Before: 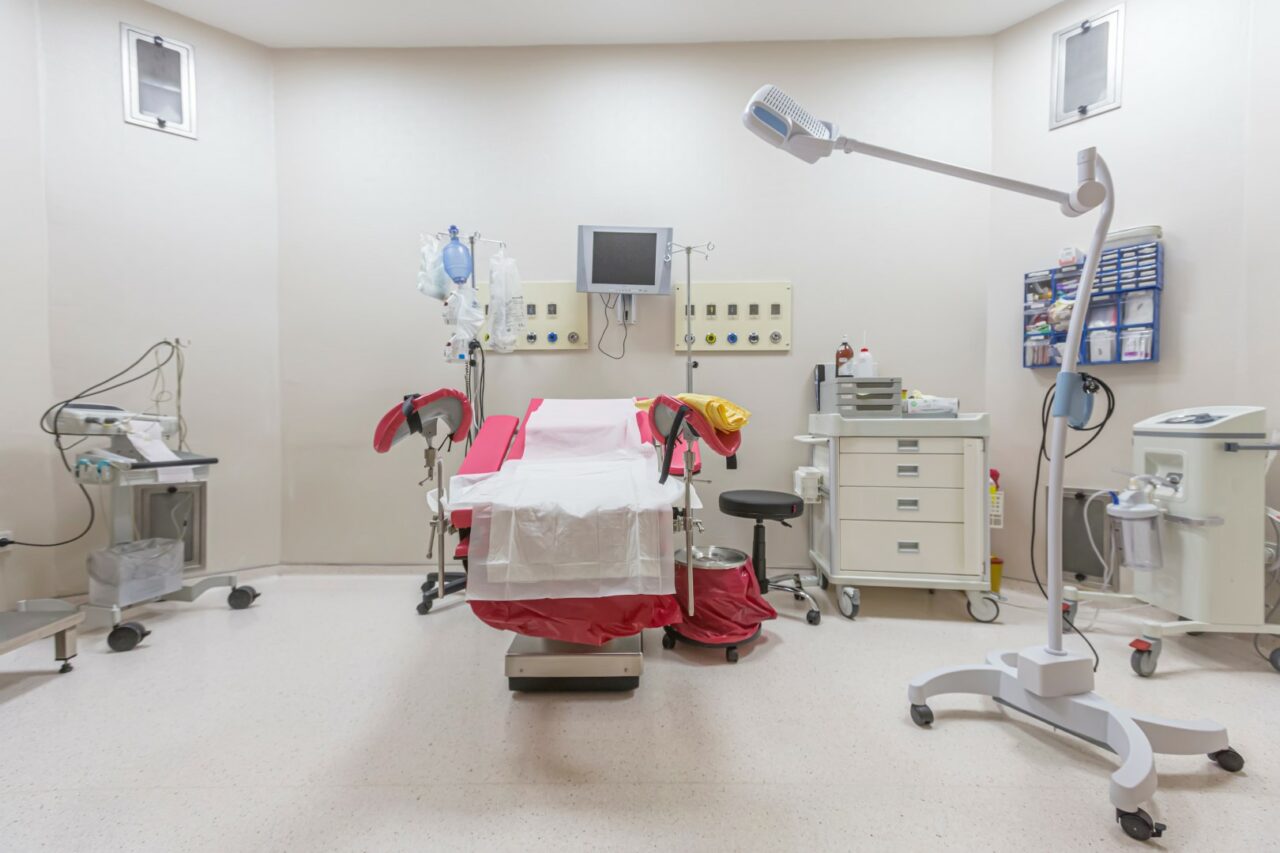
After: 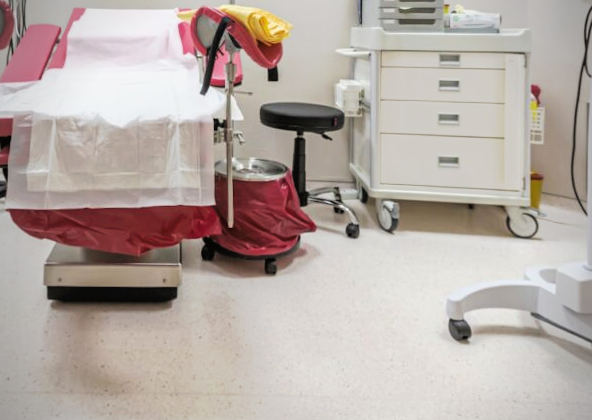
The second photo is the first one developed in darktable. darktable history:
vignetting: on, module defaults
crop: left 35.976%, top 45.819%, right 18.162%, bottom 5.807%
tone curve: curves: ch0 [(0, 0) (0.003, 0.024) (0.011, 0.029) (0.025, 0.044) (0.044, 0.072) (0.069, 0.104) (0.1, 0.131) (0.136, 0.159) (0.177, 0.191) (0.224, 0.245) (0.277, 0.298) (0.335, 0.354) (0.399, 0.428) (0.468, 0.503) (0.543, 0.596) (0.623, 0.684) (0.709, 0.781) (0.801, 0.843) (0.898, 0.946) (1, 1)], preserve colors none
filmic rgb: black relative exposure -4.93 EV, white relative exposure 2.84 EV, hardness 3.72
color zones: curves: ch0 [(0.068, 0.464) (0.25, 0.5) (0.48, 0.508) (0.75, 0.536) (0.886, 0.476) (0.967, 0.456)]; ch1 [(0.066, 0.456) (0.25, 0.5) (0.616, 0.508) (0.746, 0.56) (0.934, 0.444)]
rotate and perspective: rotation 0.8°, automatic cropping off
